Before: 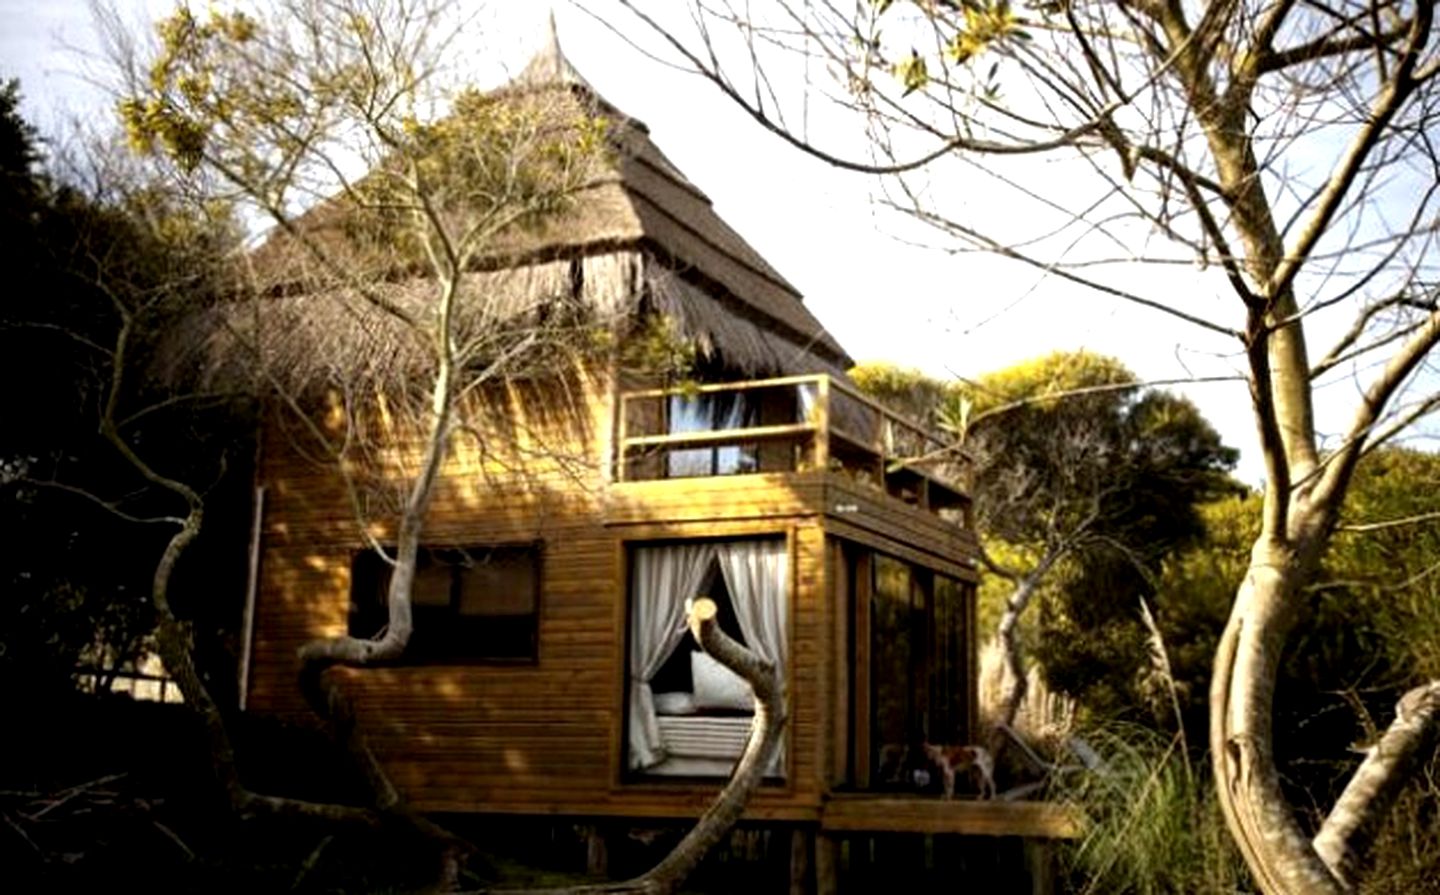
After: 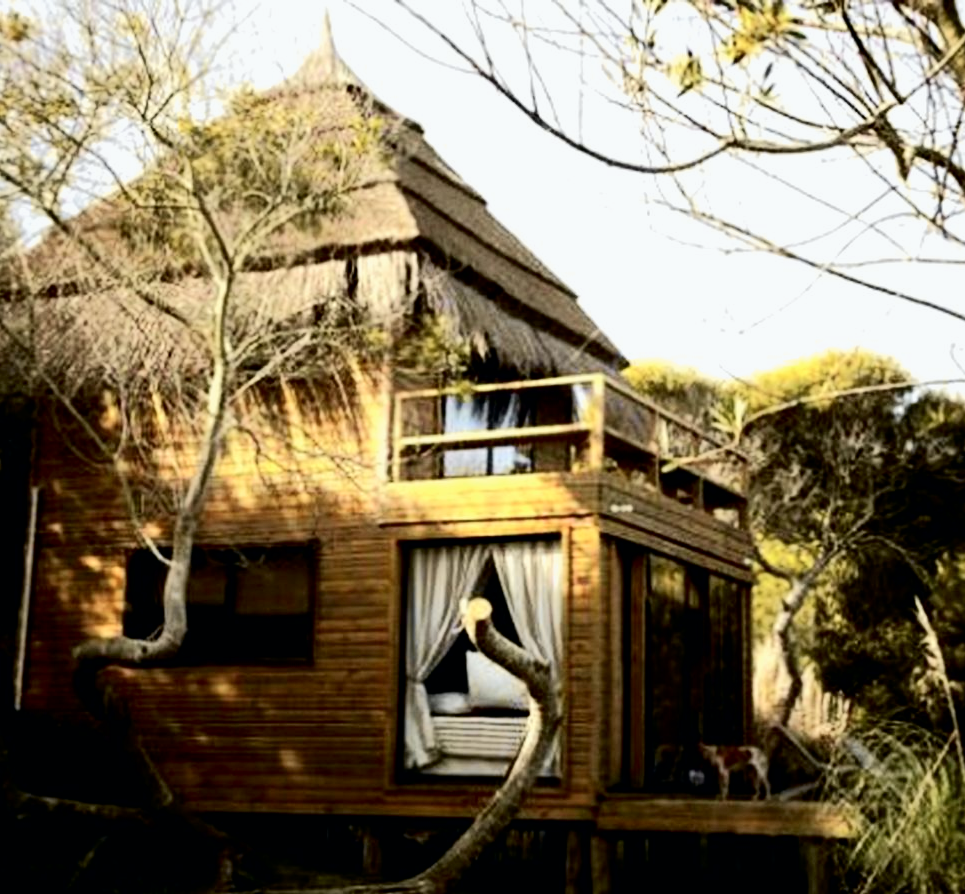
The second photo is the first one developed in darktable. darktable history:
tone curve: curves: ch0 [(0, 0) (0.037, 0.011) (0.135, 0.093) (0.266, 0.281) (0.461, 0.555) (0.581, 0.716) (0.675, 0.793) (0.767, 0.849) (0.91, 0.924) (1, 0.979)]; ch1 [(0, 0) (0.292, 0.278) (0.419, 0.423) (0.493, 0.492) (0.506, 0.5) (0.534, 0.529) (0.562, 0.562) (0.641, 0.663) (0.754, 0.76) (1, 1)]; ch2 [(0, 0) (0.294, 0.3) (0.361, 0.372) (0.429, 0.445) (0.478, 0.486) (0.502, 0.498) (0.518, 0.522) (0.531, 0.549) (0.561, 0.579) (0.64, 0.645) (0.7, 0.7) (0.861, 0.808) (1, 0.951)], color space Lab, independent channels, preserve colors none
crop and rotate: left 15.666%, right 17.263%
